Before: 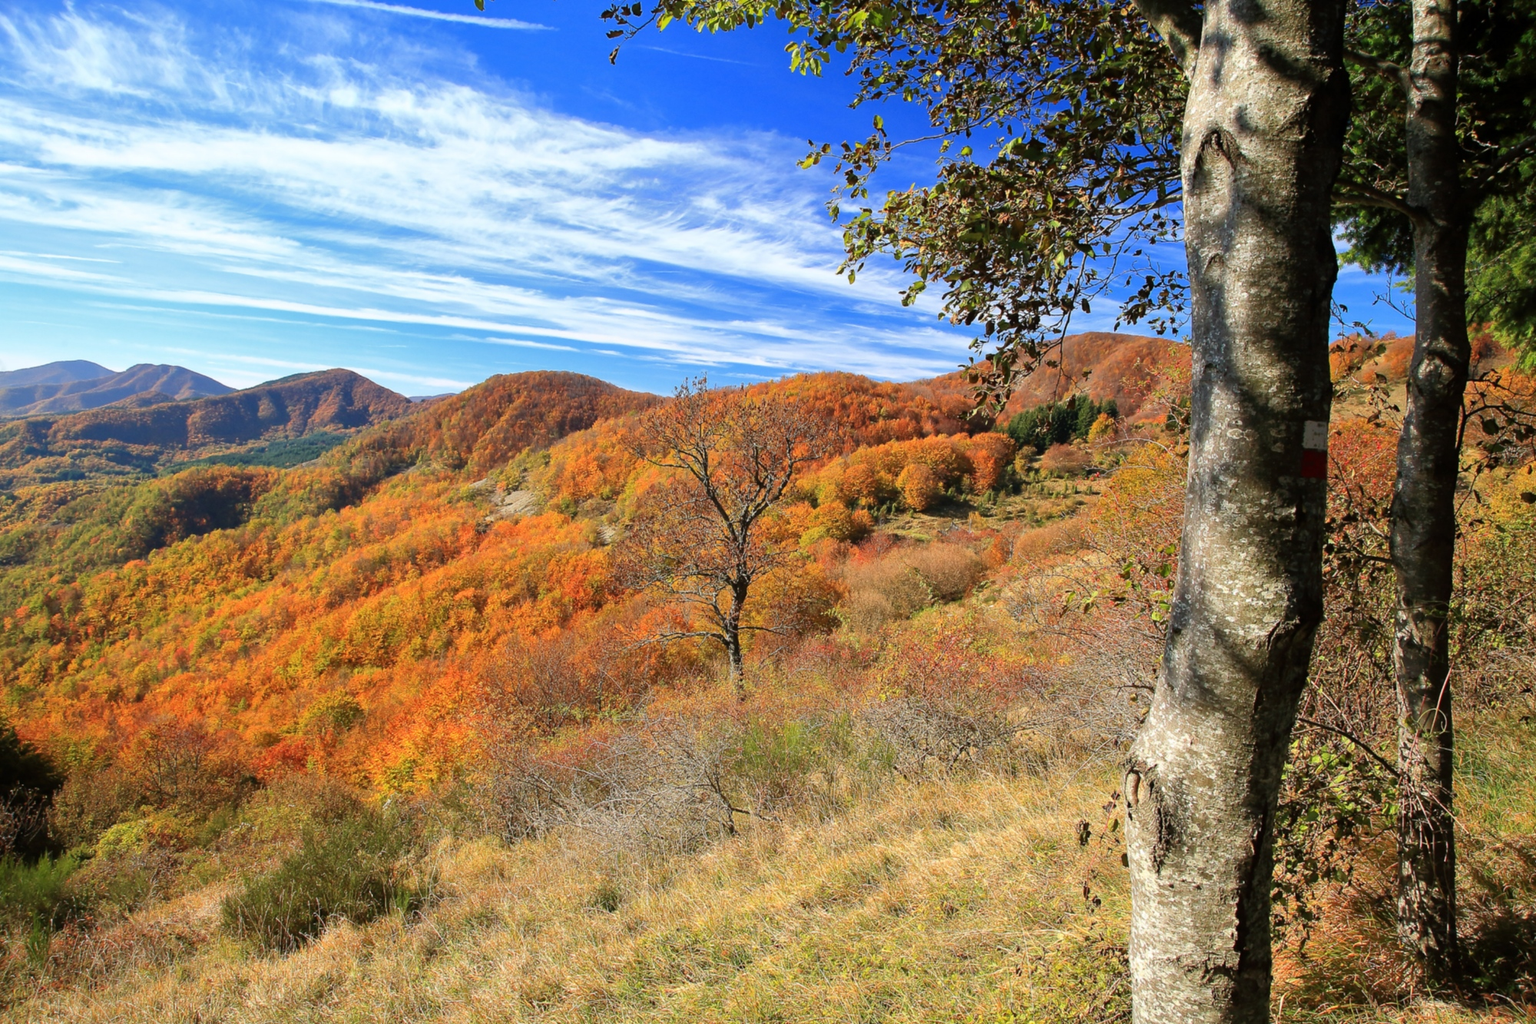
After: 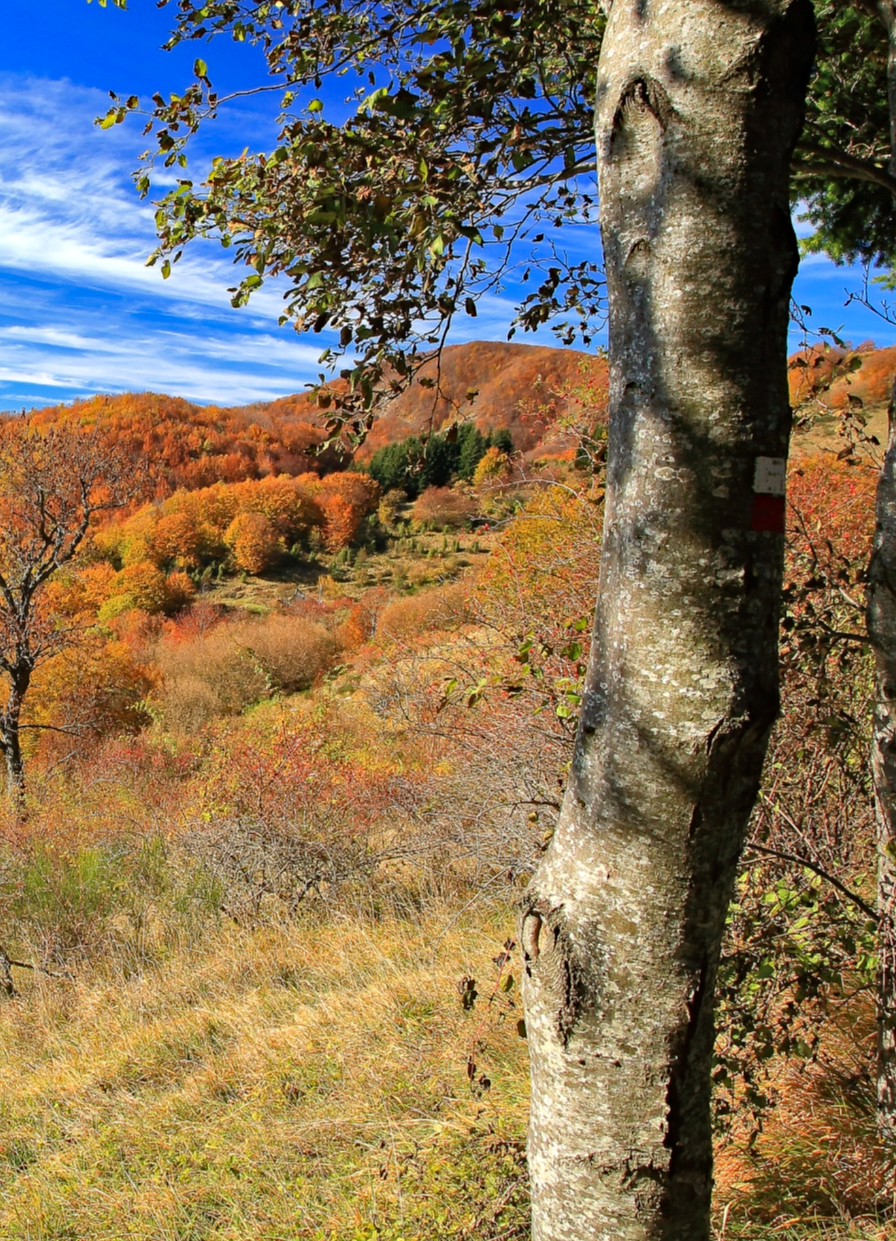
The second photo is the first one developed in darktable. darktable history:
shadows and highlights: shadows 37.6, highlights -27.3, soften with gaussian
crop: left 47.176%, top 6.874%, right 7.995%
haze removal: strength 0.287, distance 0.246, compatibility mode true
